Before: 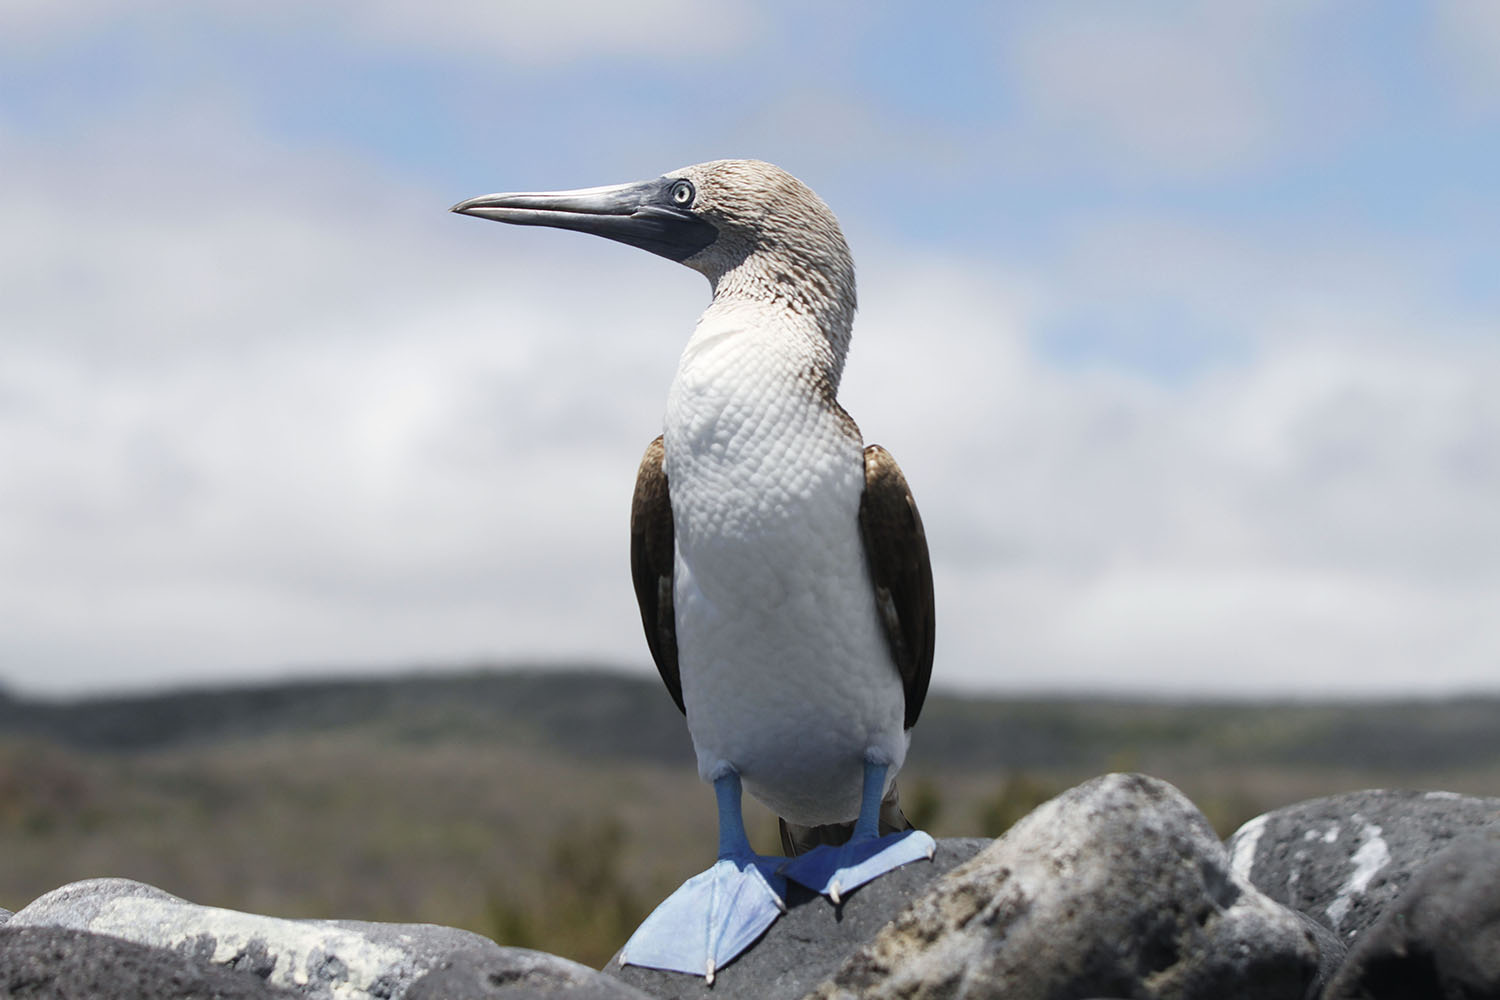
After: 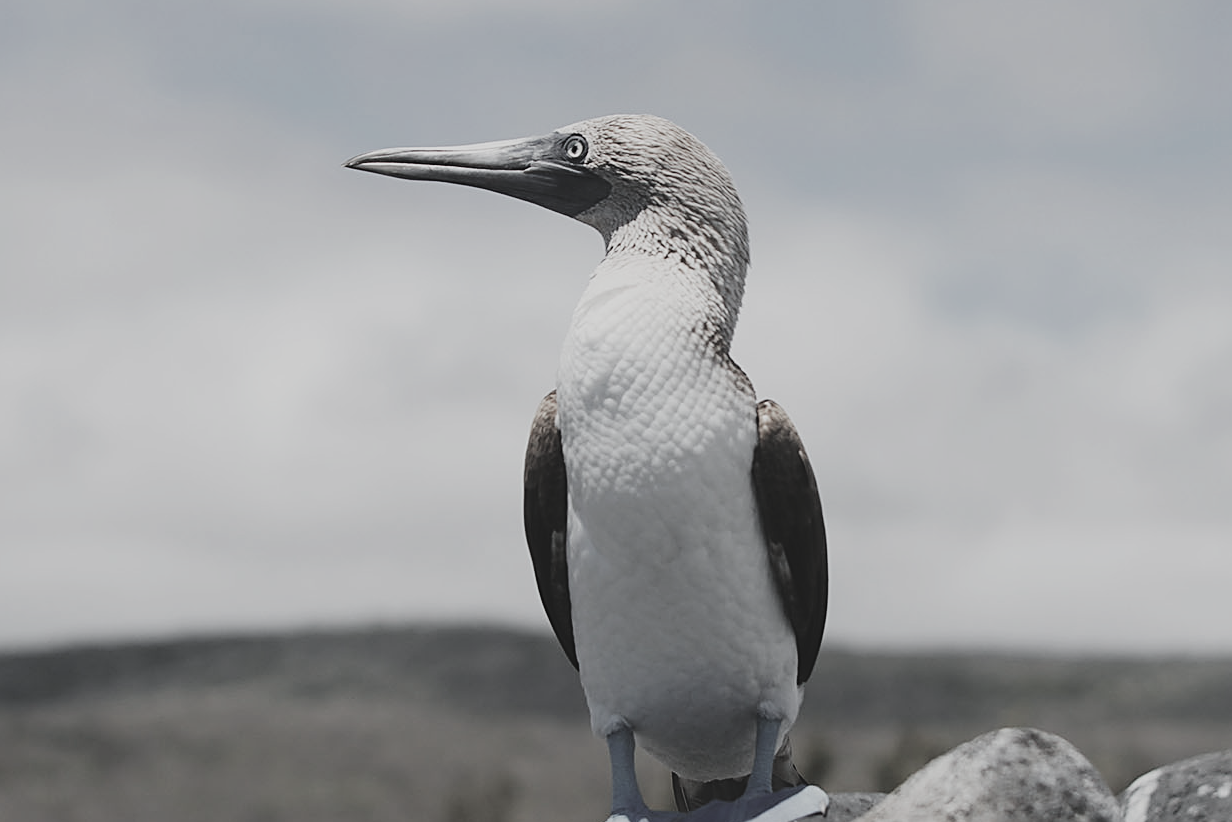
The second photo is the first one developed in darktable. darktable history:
sharpen: on, module defaults
exposure: black level correction -0.023, exposure -0.039 EV, compensate highlight preservation false
crop and rotate: left 7.196%, top 4.574%, right 10.605%, bottom 13.178%
filmic rgb: black relative exposure -7.65 EV, white relative exposure 4.56 EV, hardness 3.61
color correction: saturation 0.3
